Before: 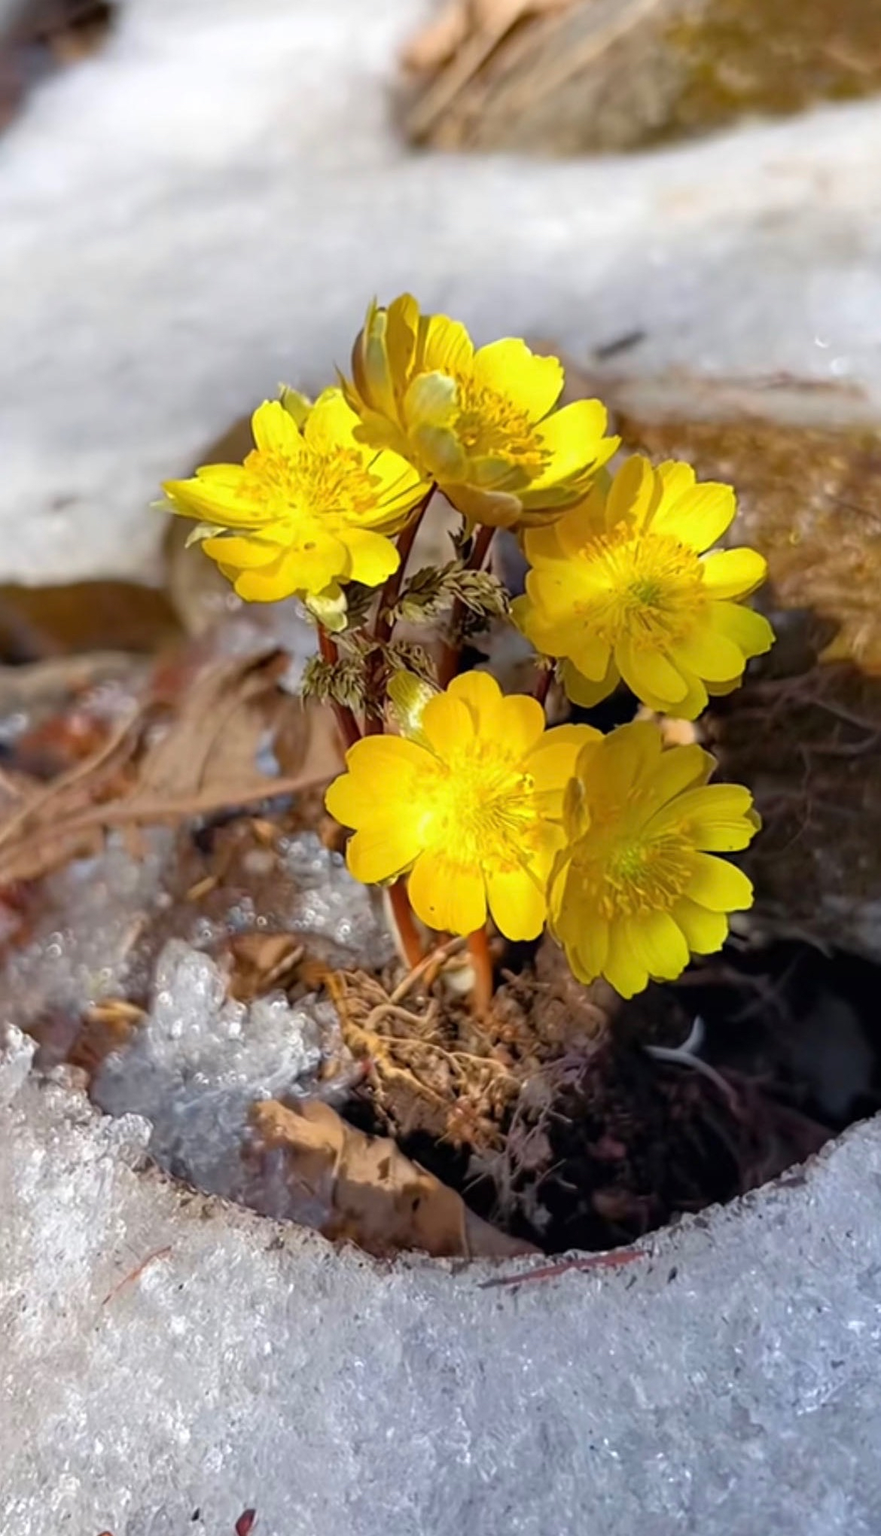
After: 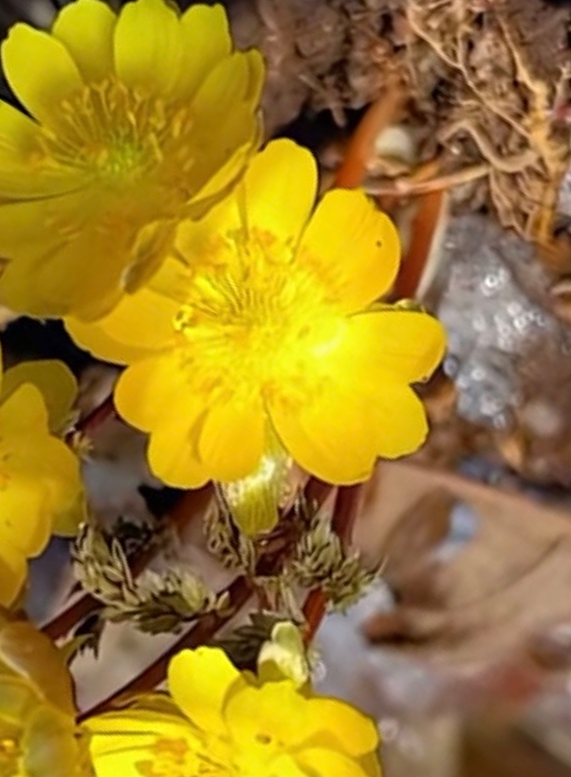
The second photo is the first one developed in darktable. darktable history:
crop and rotate: angle 148.21°, left 9.109%, top 15.623%, right 4.575%, bottom 16.945%
